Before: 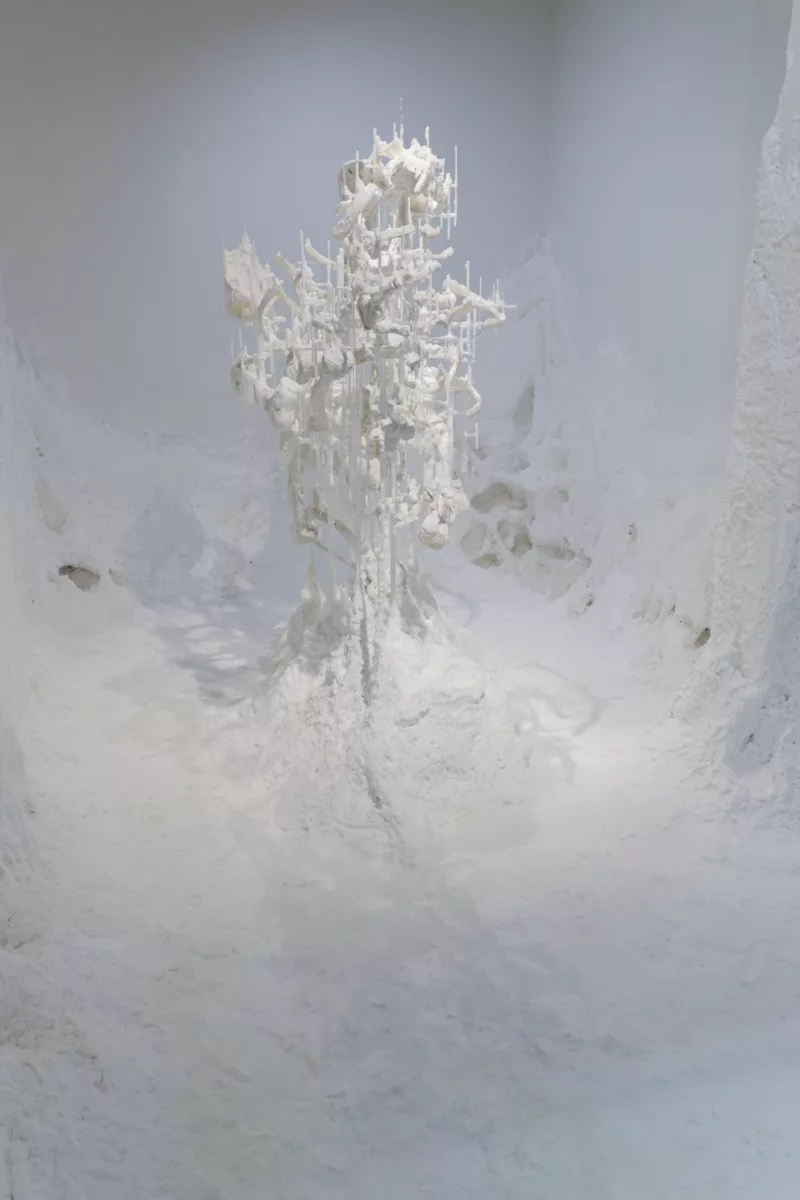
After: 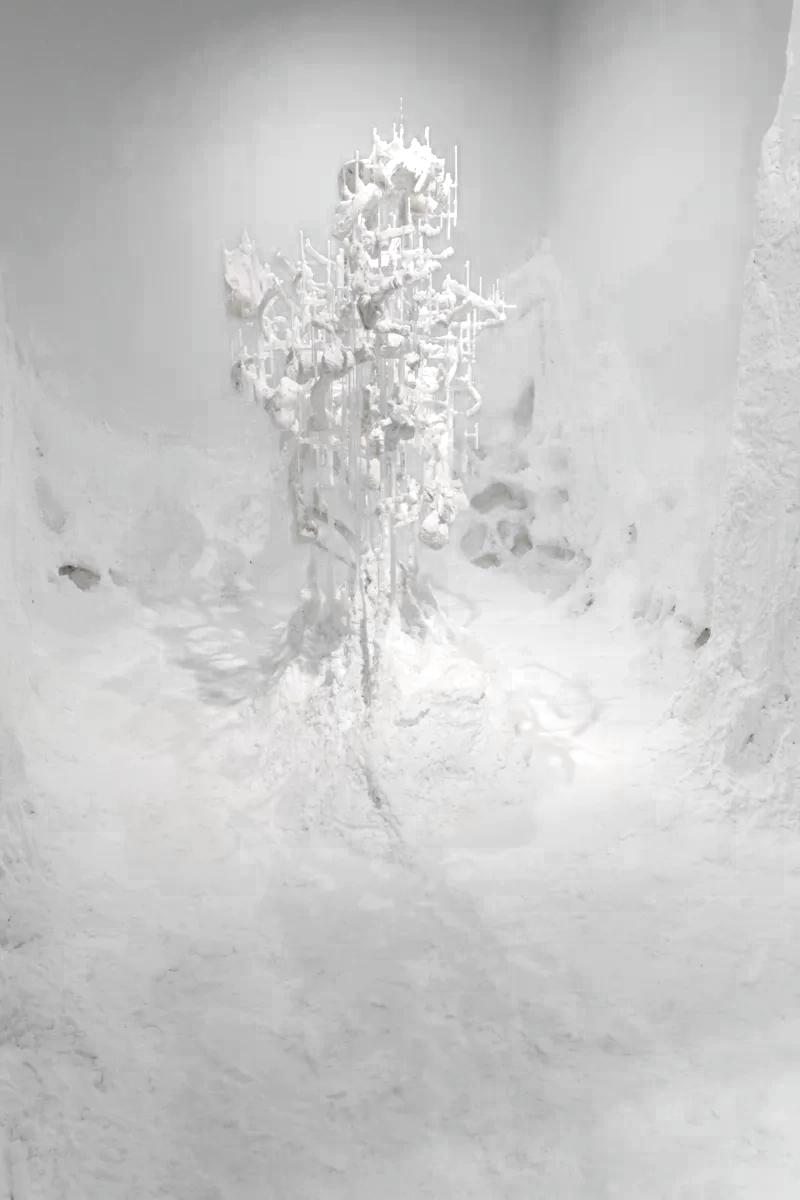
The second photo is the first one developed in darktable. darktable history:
exposure: black level correction 0.001, exposure 0.5 EV, compensate exposure bias true, compensate highlight preservation false
color zones: curves: ch0 [(0, 0.613) (0.01, 0.613) (0.245, 0.448) (0.498, 0.529) (0.642, 0.665) (0.879, 0.777) (0.99, 0.613)]; ch1 [(0, 0.035) (0.121, 0.189) (0.259, 0.197) (0.415, 0.061) (0.589, 0.022) (0.732, 0.022) (0.857, 0.026) (0.991, 0.053)]
